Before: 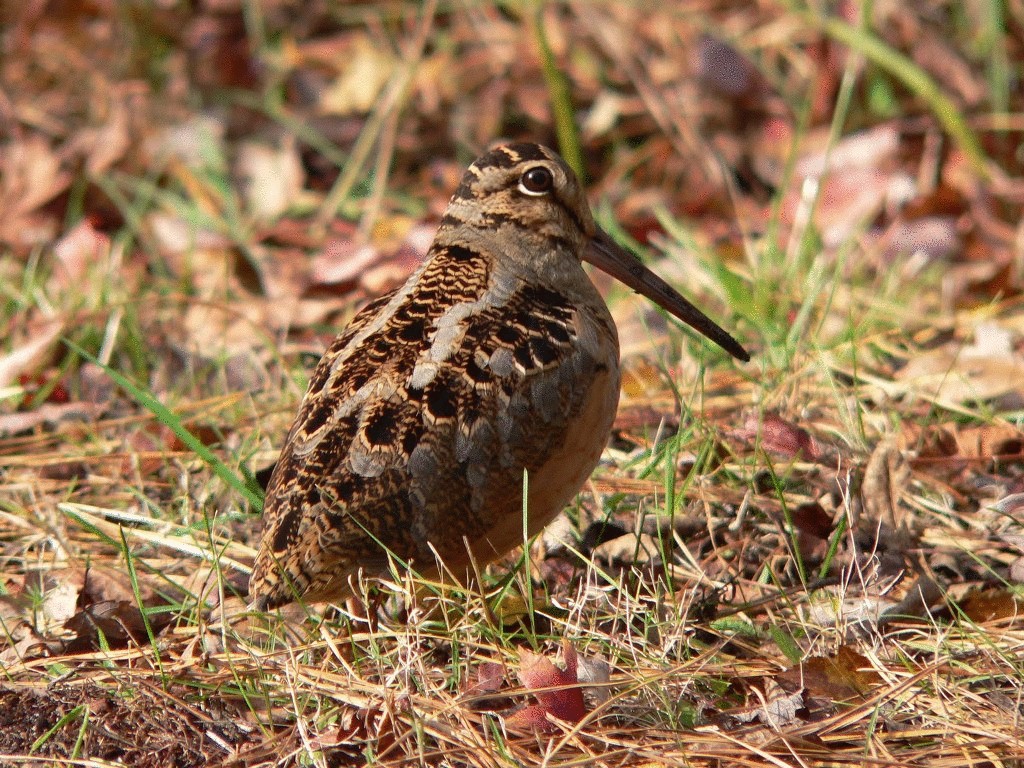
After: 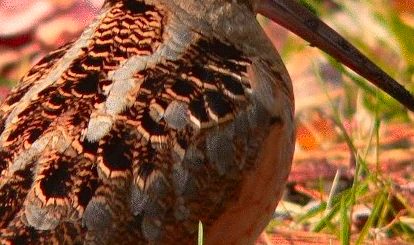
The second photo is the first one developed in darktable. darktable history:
color zones: curves: ch0 [(0.473, 0.374) (0.742, 0.784)]; ch1 [(0.354, 0.737) (0.742, 0.705)]; ch2 [(0.318, 0.421) (0.758, 0.532)]
crop: left 31.751%, top 32.172%, right 27.8%, bottom 35.83%
